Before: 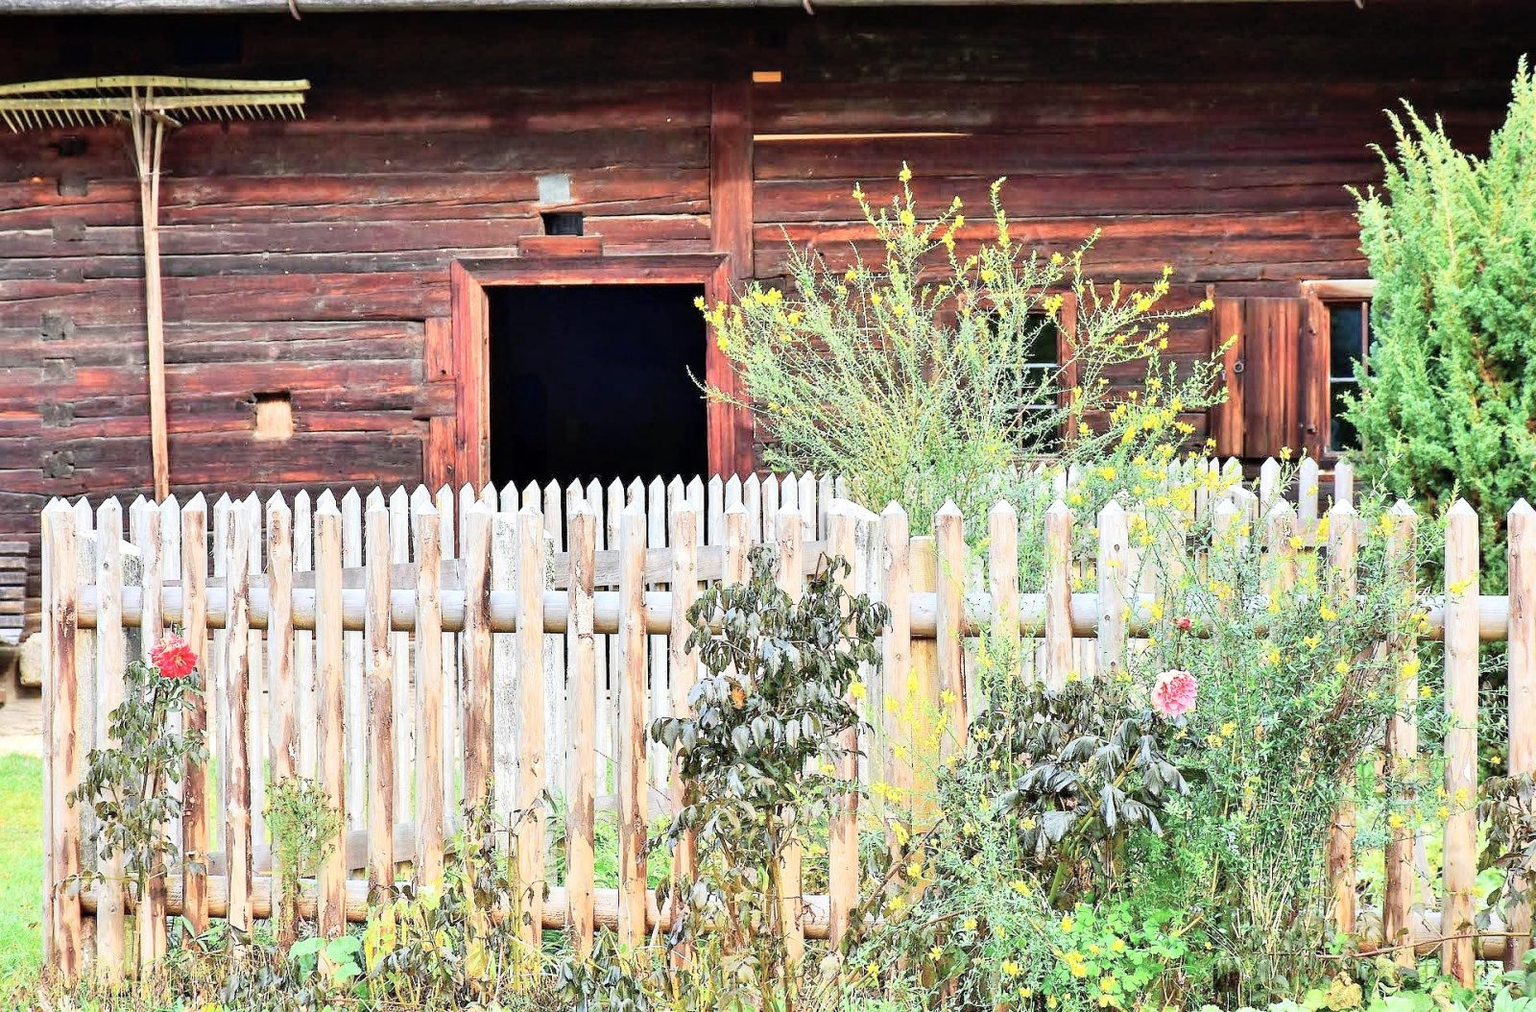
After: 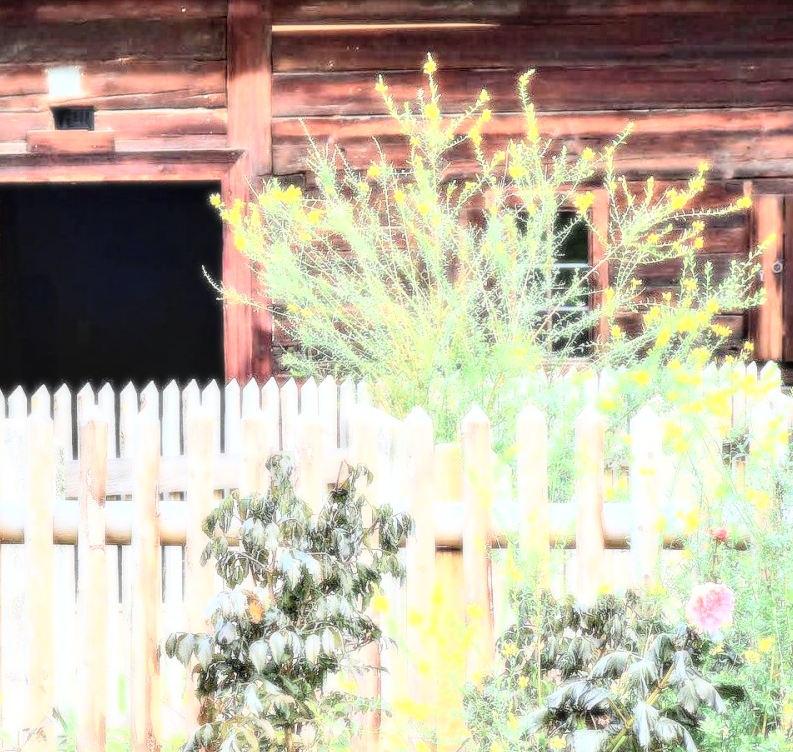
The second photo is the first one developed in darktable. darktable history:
crop: left 32.075%, top 10.976%, right 18.355%, bottom 17.596%
local contrast: on, module defaults
bloom: size 0%, threshold 54.82%, strength 8.31%
